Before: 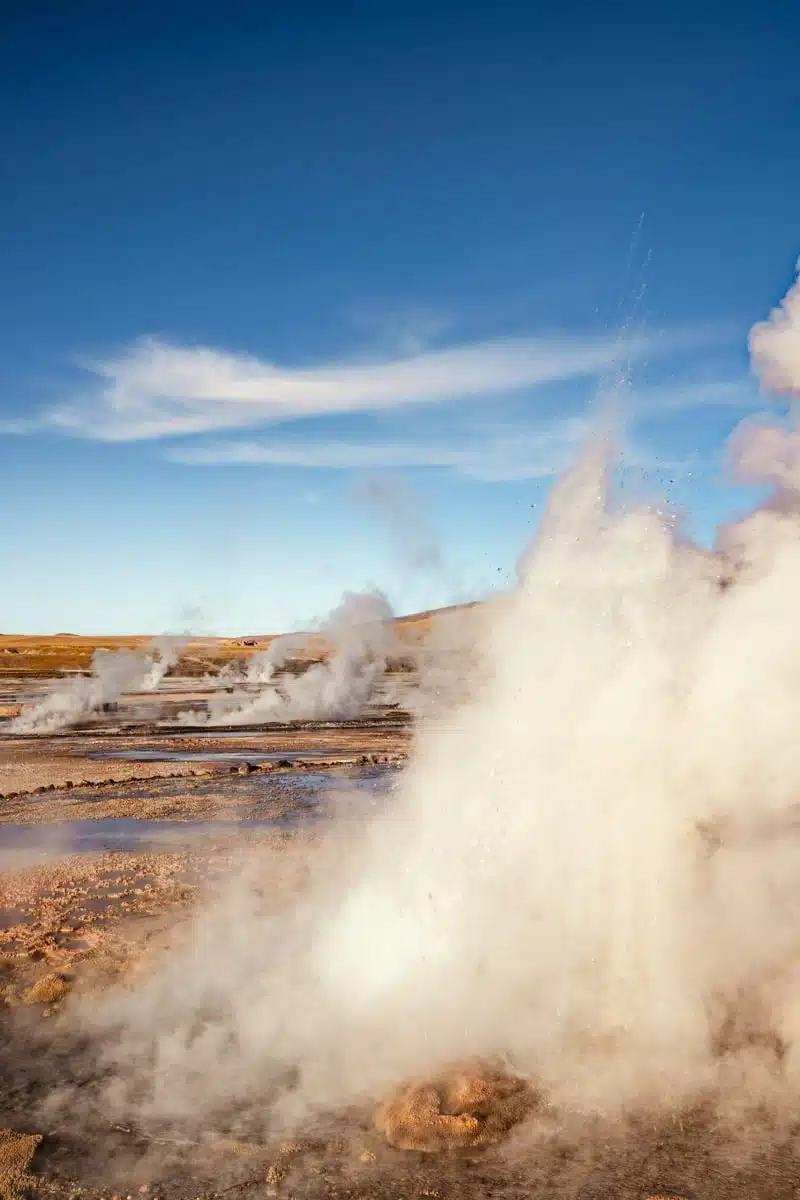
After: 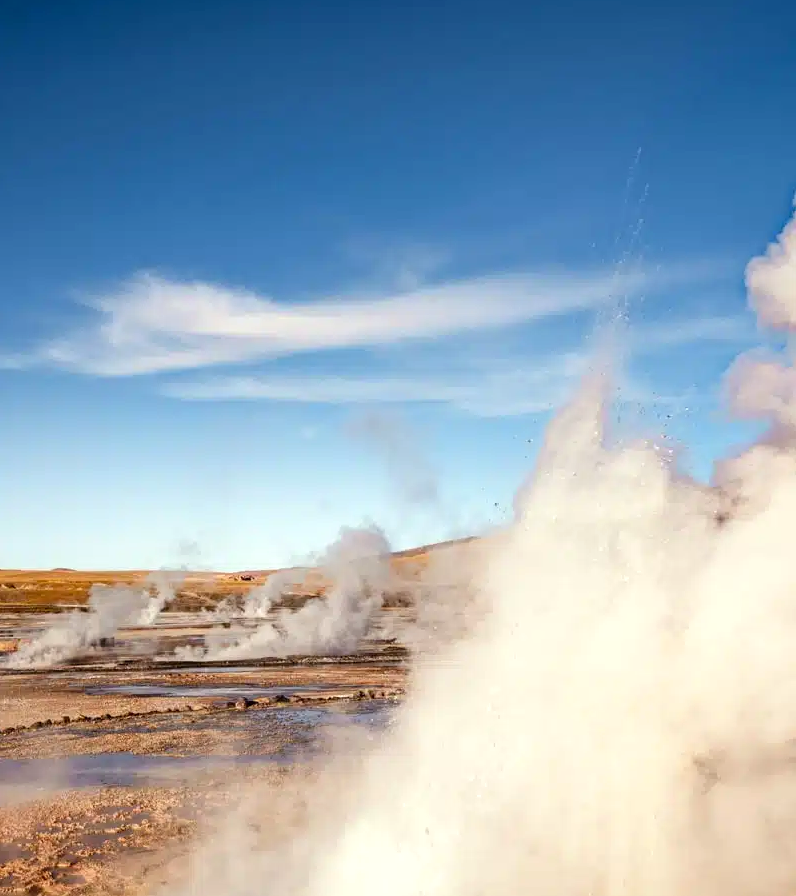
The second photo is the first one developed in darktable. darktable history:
crop: left 0.387%, top 5.469%, bottom 19.809%
exposure: black level correction 0.001, exposure 0.191 EV, compensate highlight preservation false
